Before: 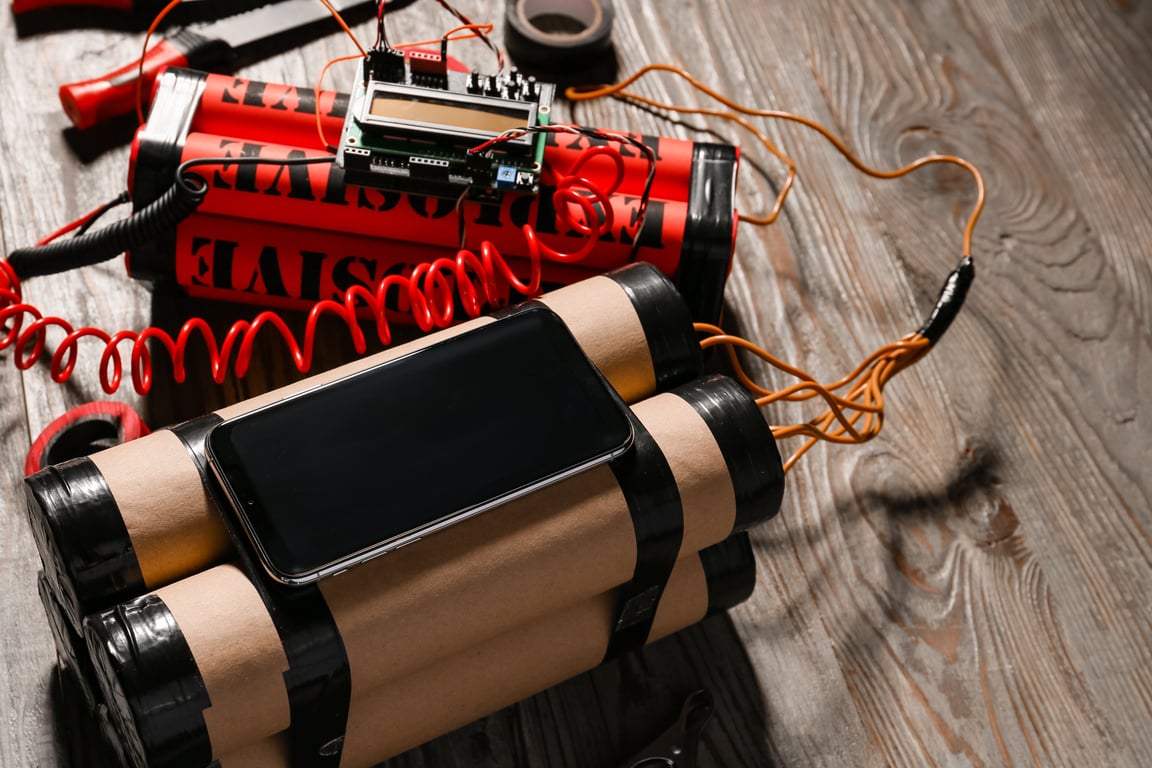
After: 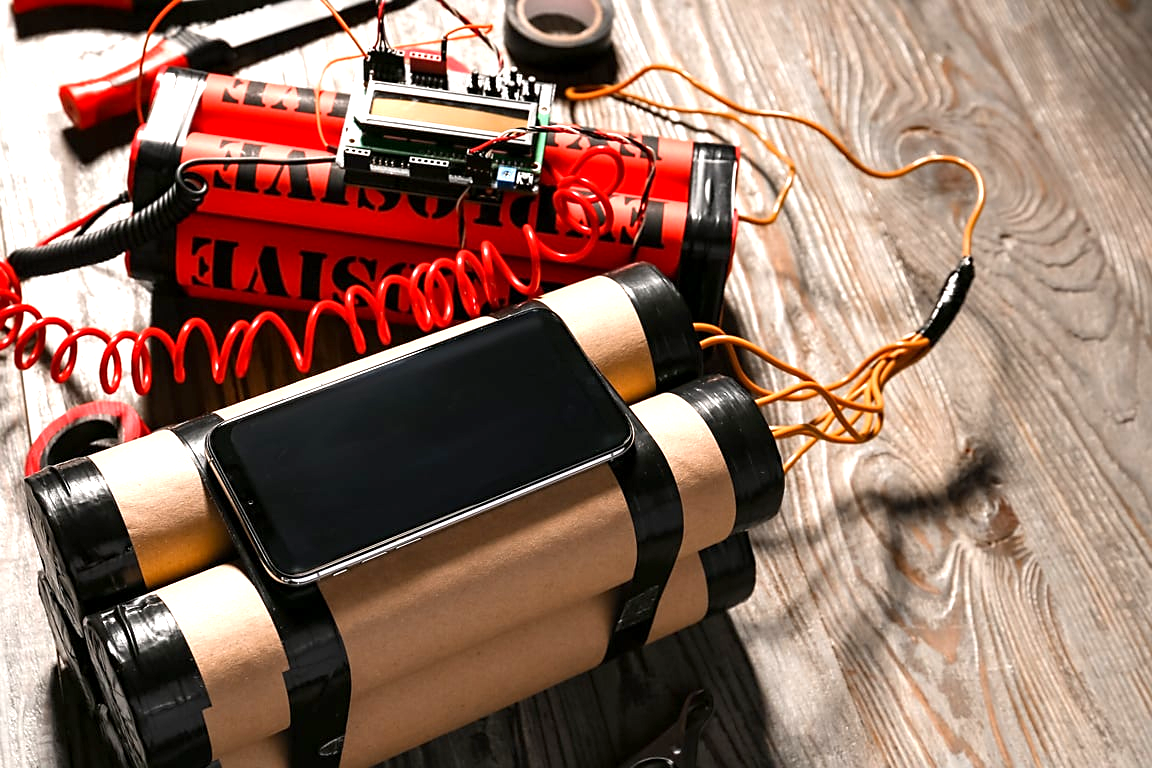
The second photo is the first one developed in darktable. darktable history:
exposure: black level correction 0.001, exposure 0.955 EV, compensate exposure bias true, compensate highlight preservation false
sharpen: radius 1.864, amount 0.398, threshold 1.271
tone equalizer: on, module defaults
